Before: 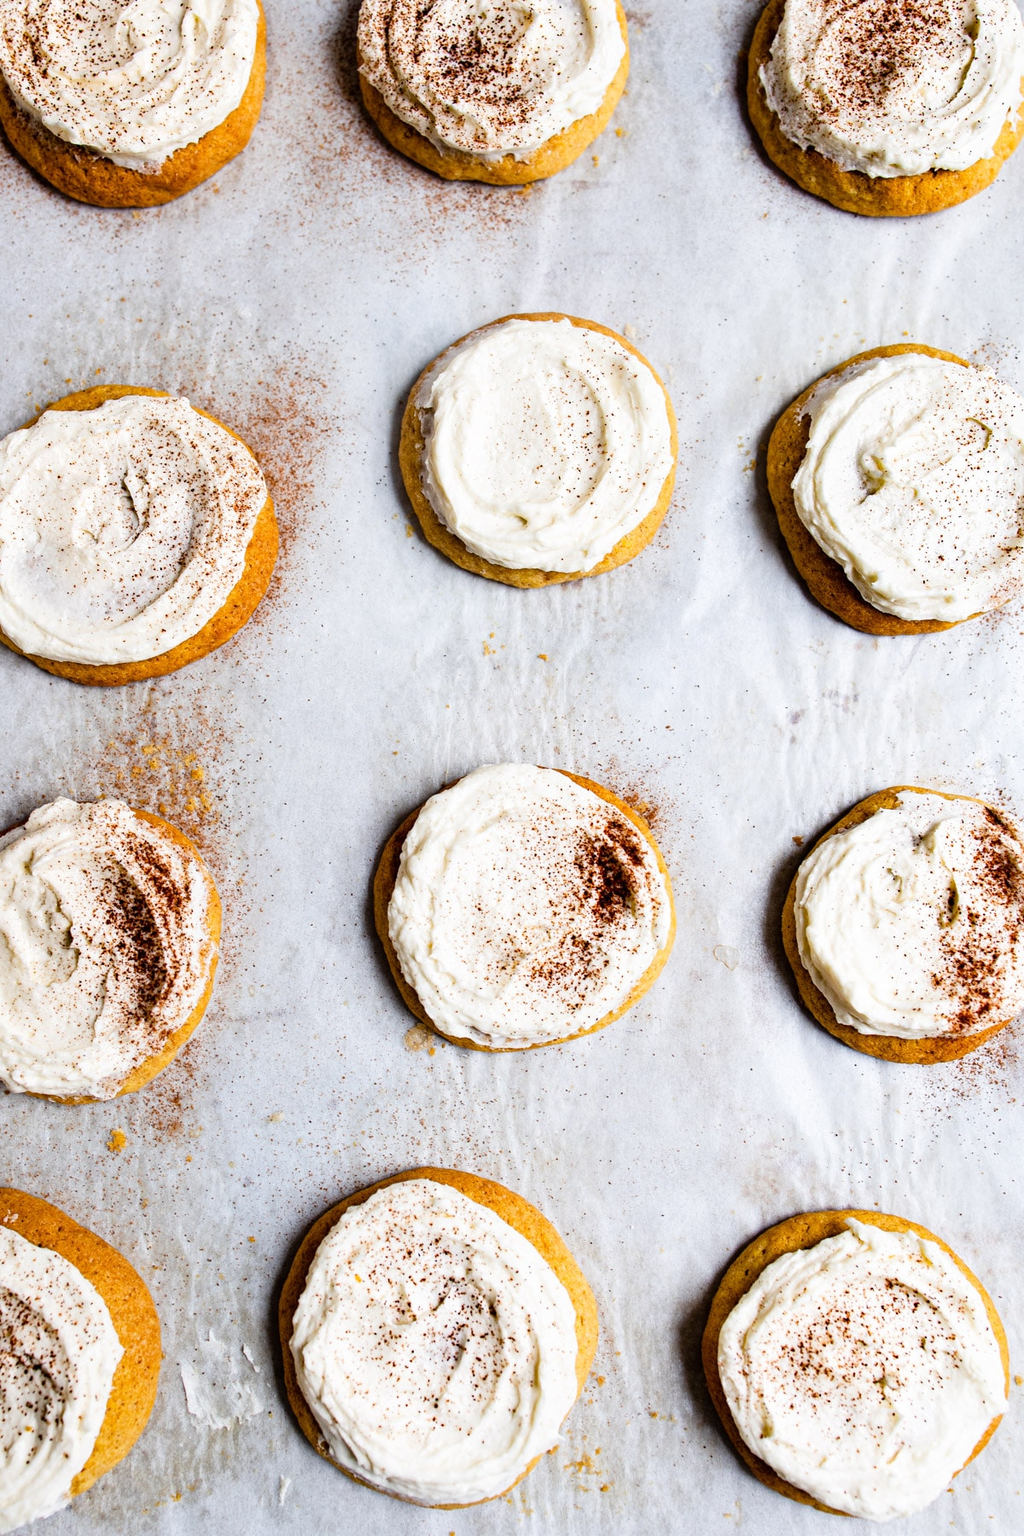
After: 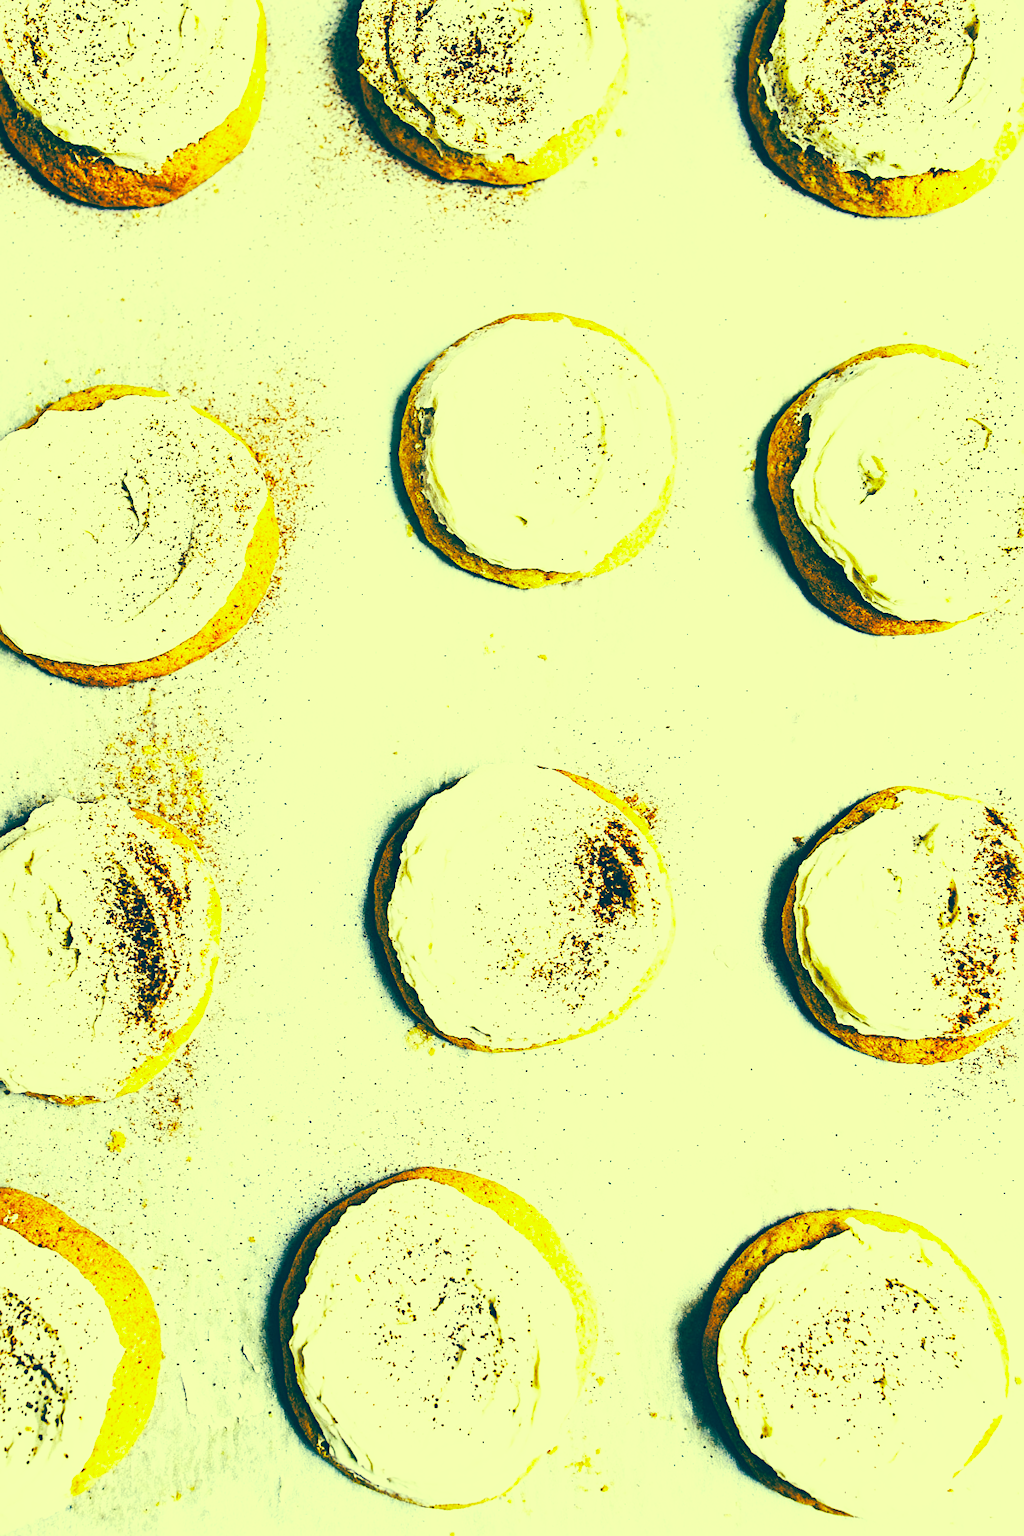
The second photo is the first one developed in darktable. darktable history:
base curve: curves: ch0 [(0, 0.015) (0.085, 0.116) (0.134, 0.298) (0.19, 0.545) (0.296, 0.764) (0.599, 0.982) (1, 1)], preserve colors none
sharpen: on, module defaults
color correction: highlights a* -16.37, highlights b* 40, shadows a* -39.38, shadows b* -26.23
